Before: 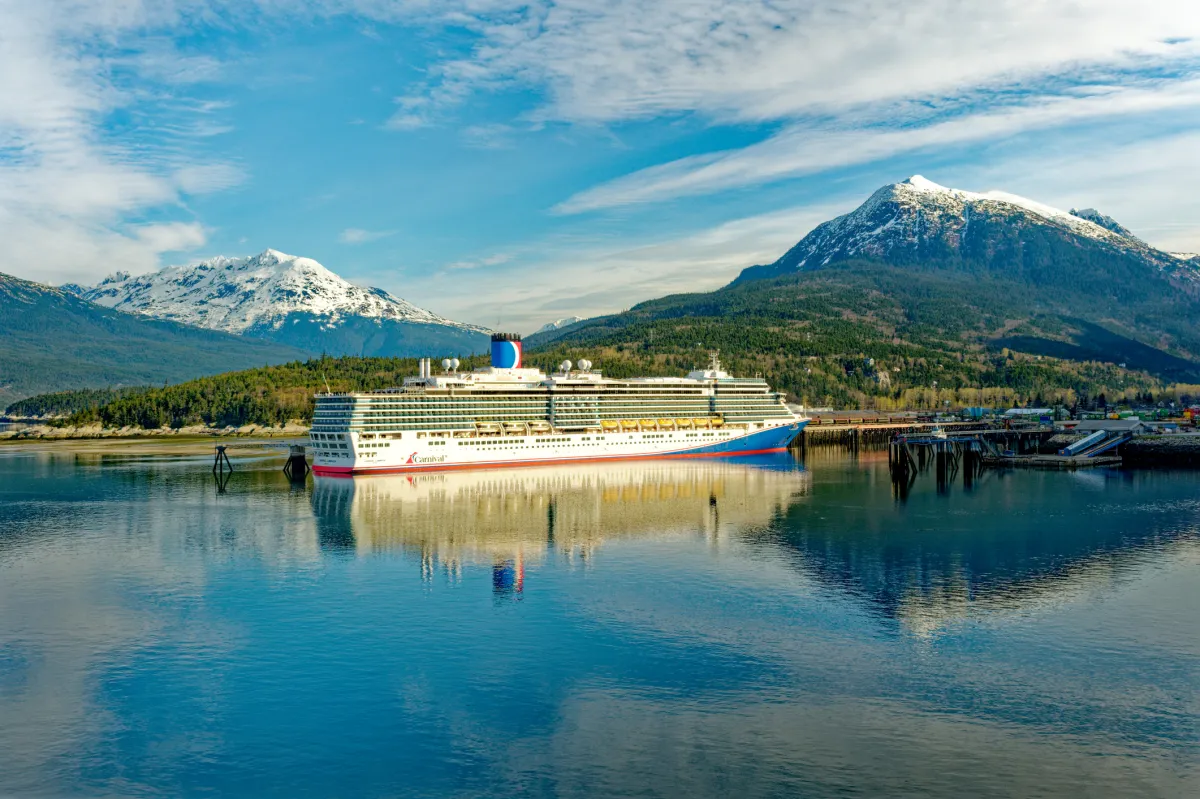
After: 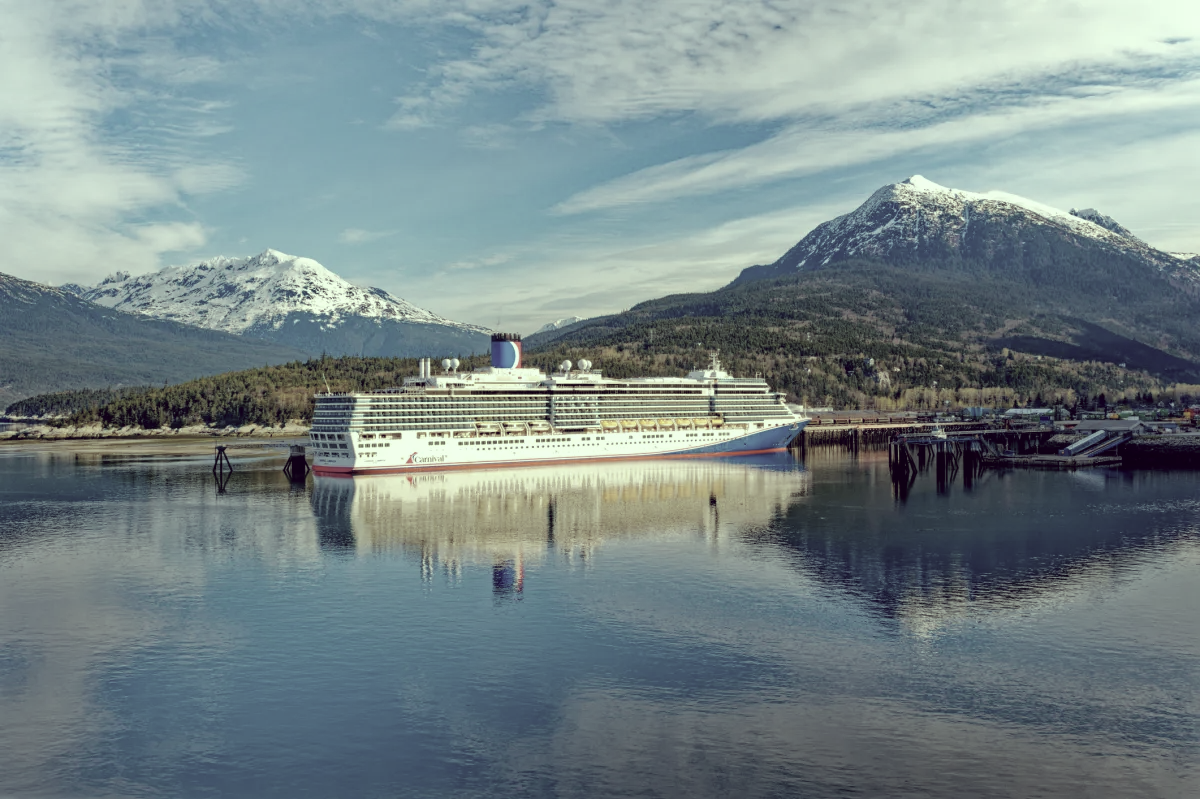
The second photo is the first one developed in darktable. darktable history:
white balance: red 0.988, blue 1.017
color correction: highlights a* -20.17, highlights b* 20.27, shadows a* 20.03, shadows b* -20.46, saturation 0.43
